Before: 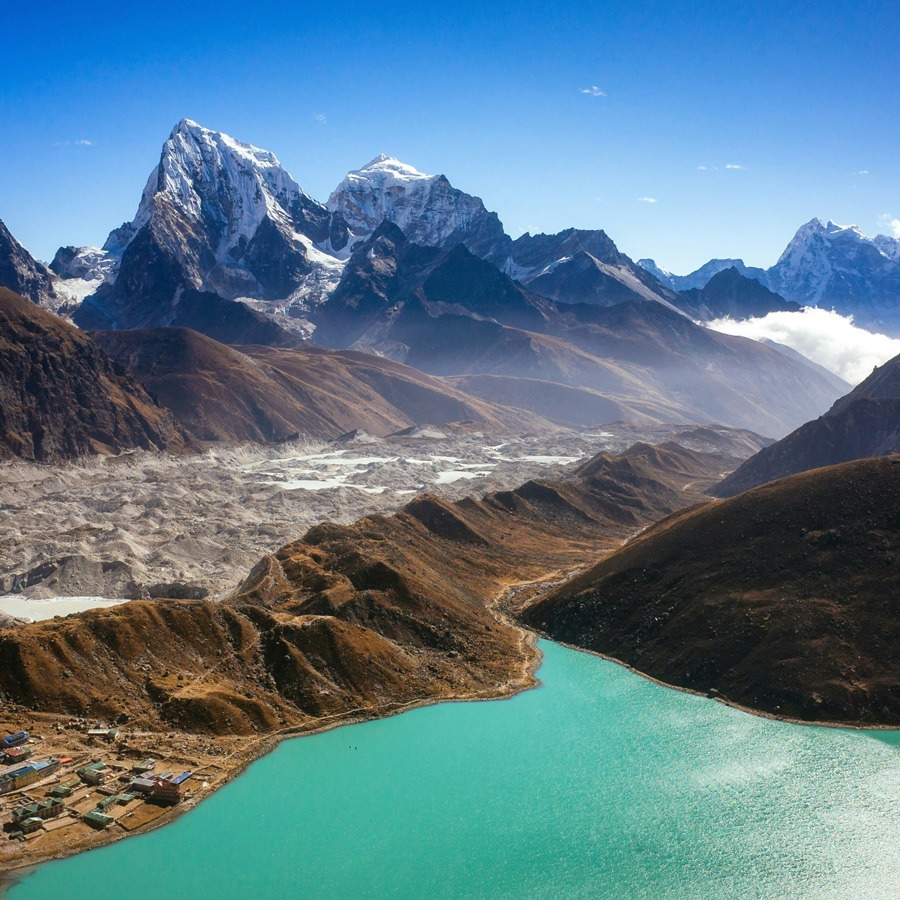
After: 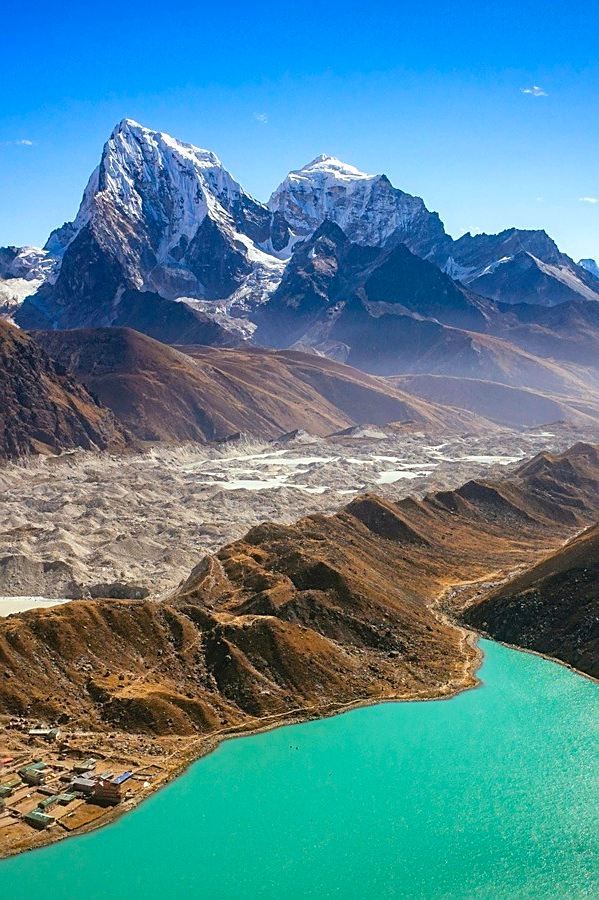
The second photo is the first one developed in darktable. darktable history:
contrast brightness saturation: brightness 0.086, saturation 0.191
crop and rotate: left 6.566%, right 26.805%
haze removal: compatibility mode true, adaptive false
sharpen: on, module defaults
